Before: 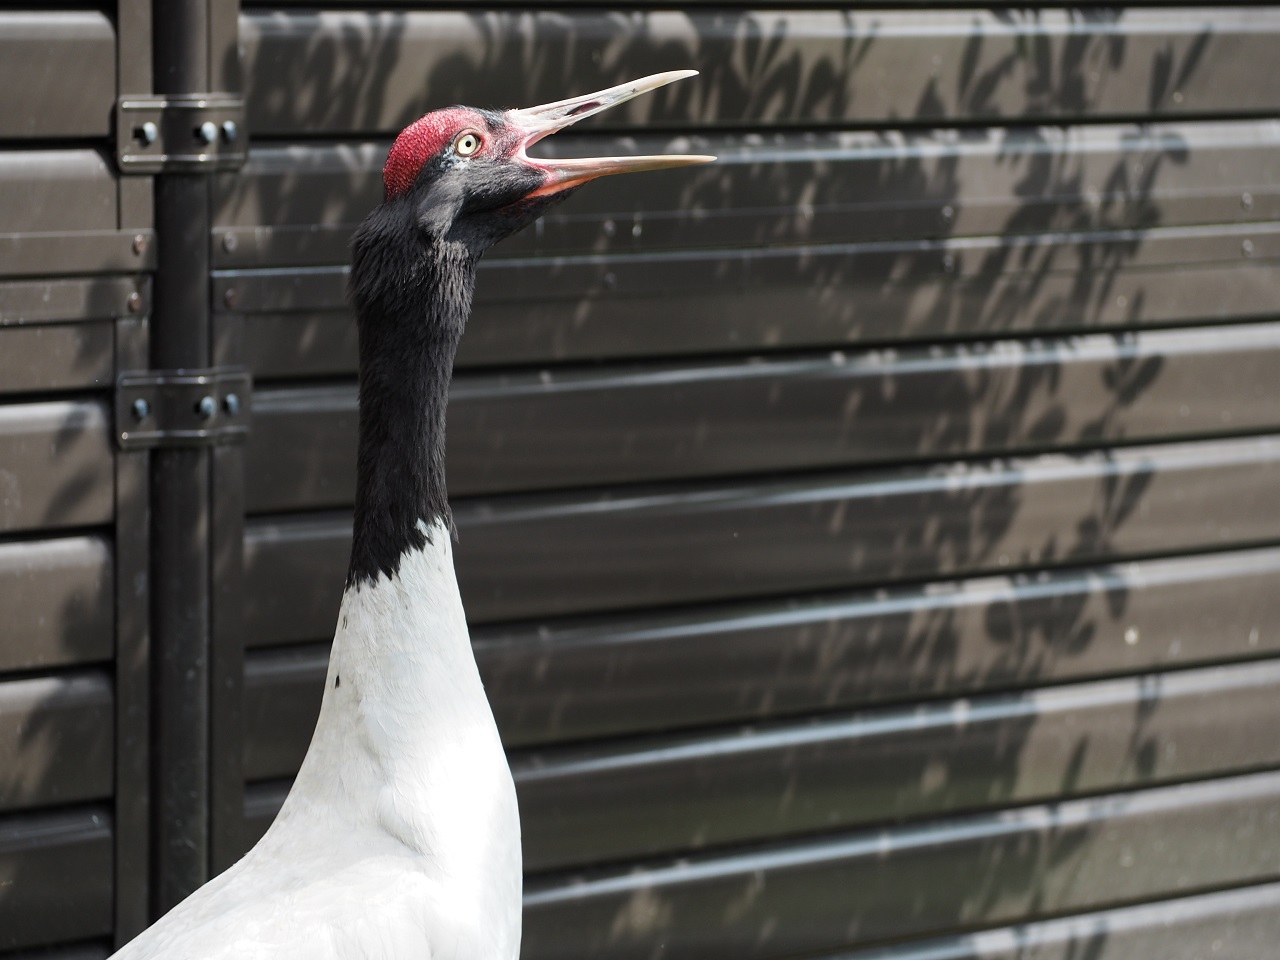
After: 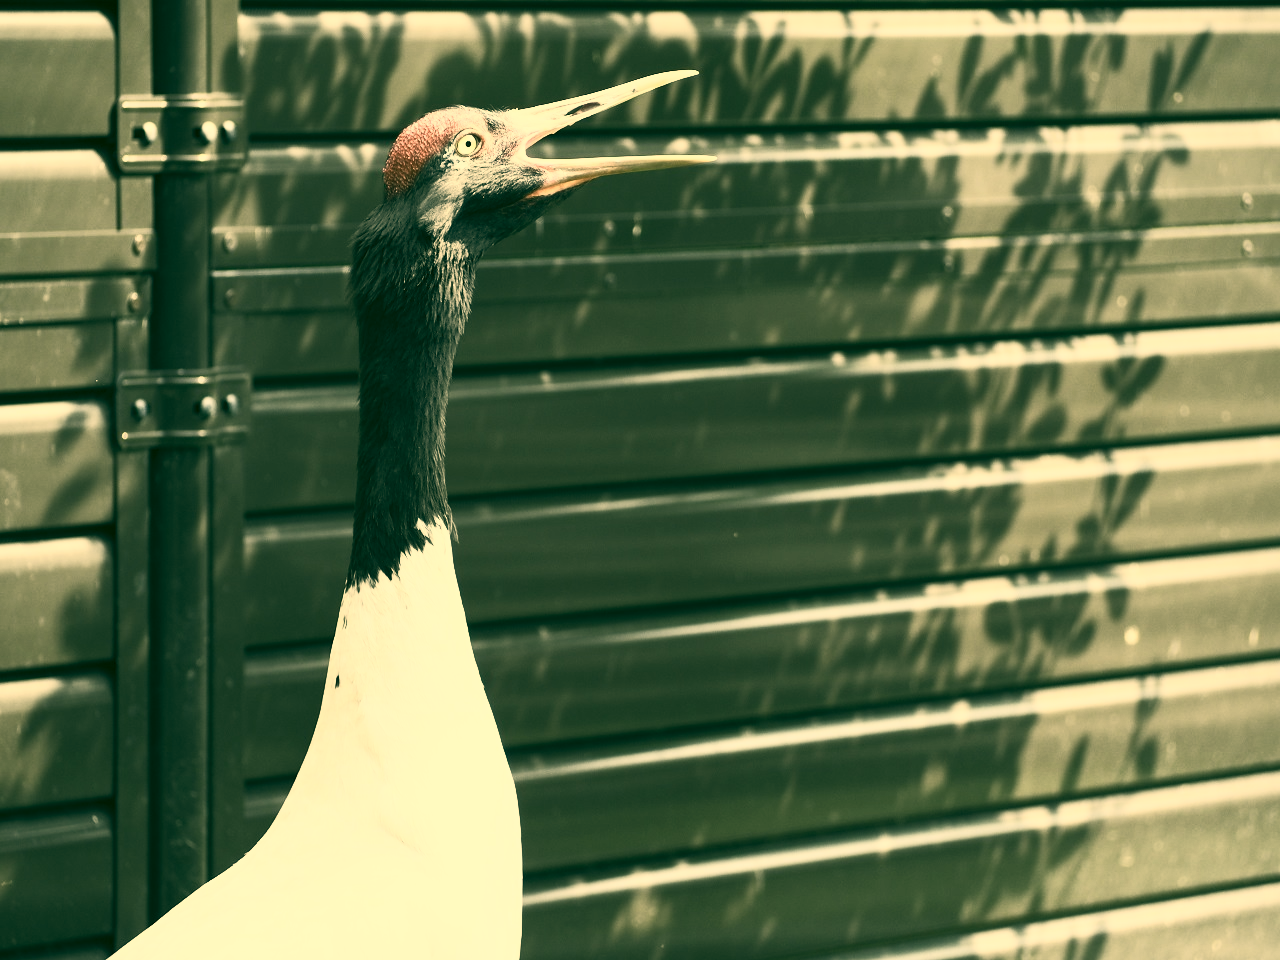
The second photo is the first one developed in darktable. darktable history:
color correction: highlights a* 5.64, highlights b* 32.79, shadows a* -25.12, shadows b* 3.72
contrast brightness saturation: contrast 0.564, brightness 0.578, saturation -0.33
